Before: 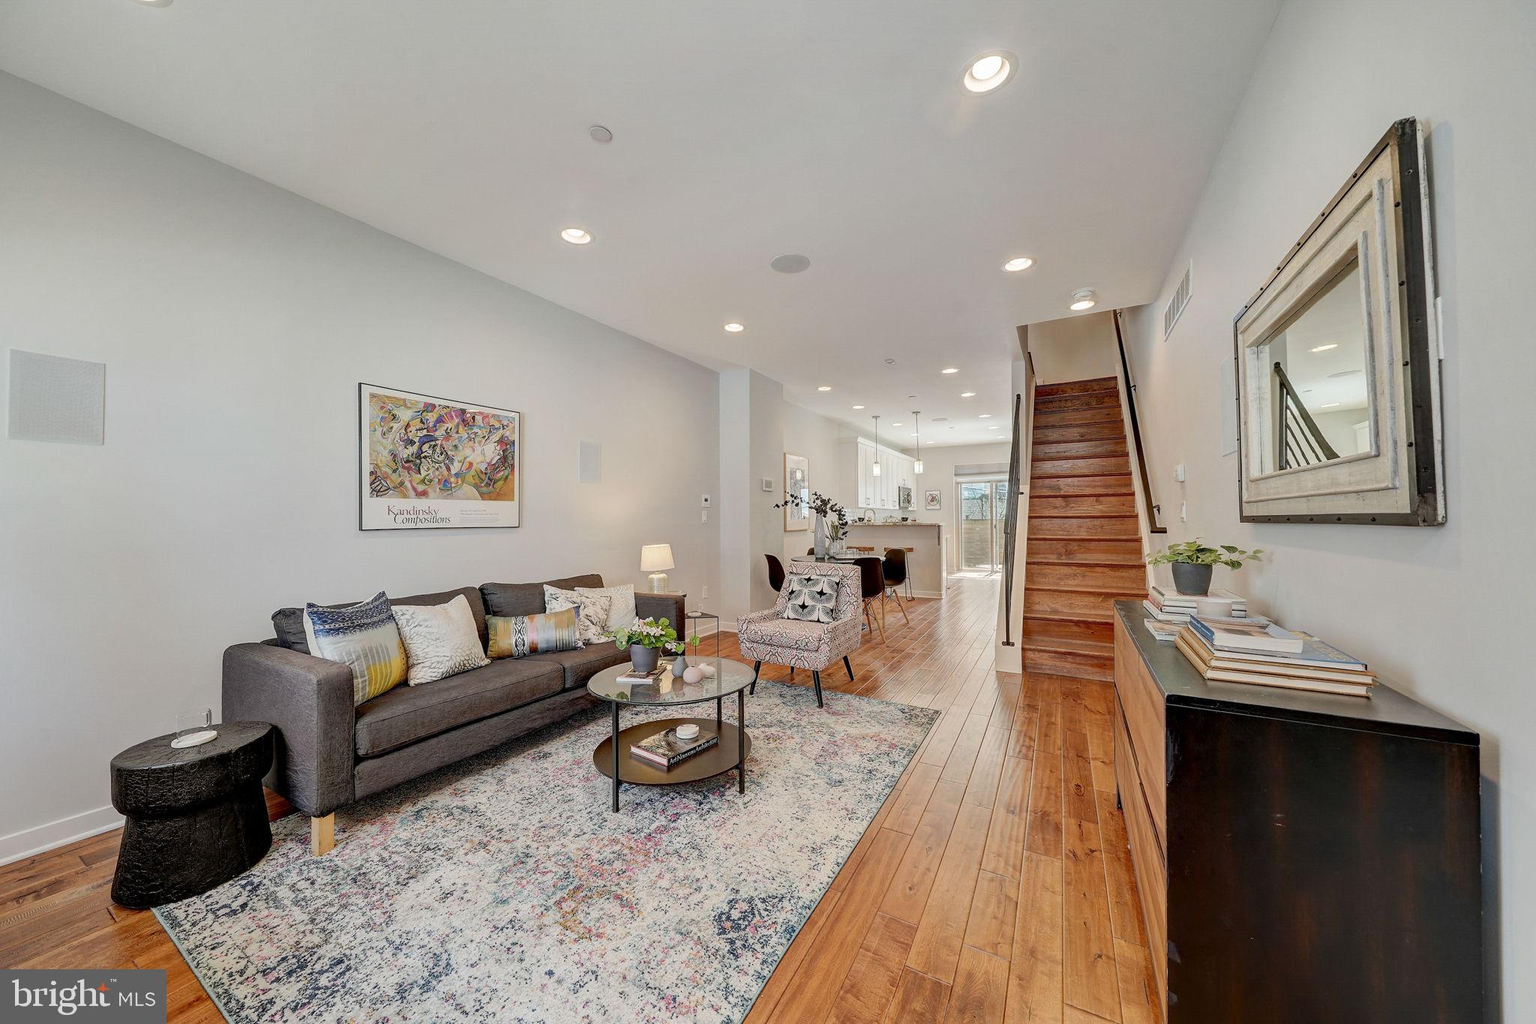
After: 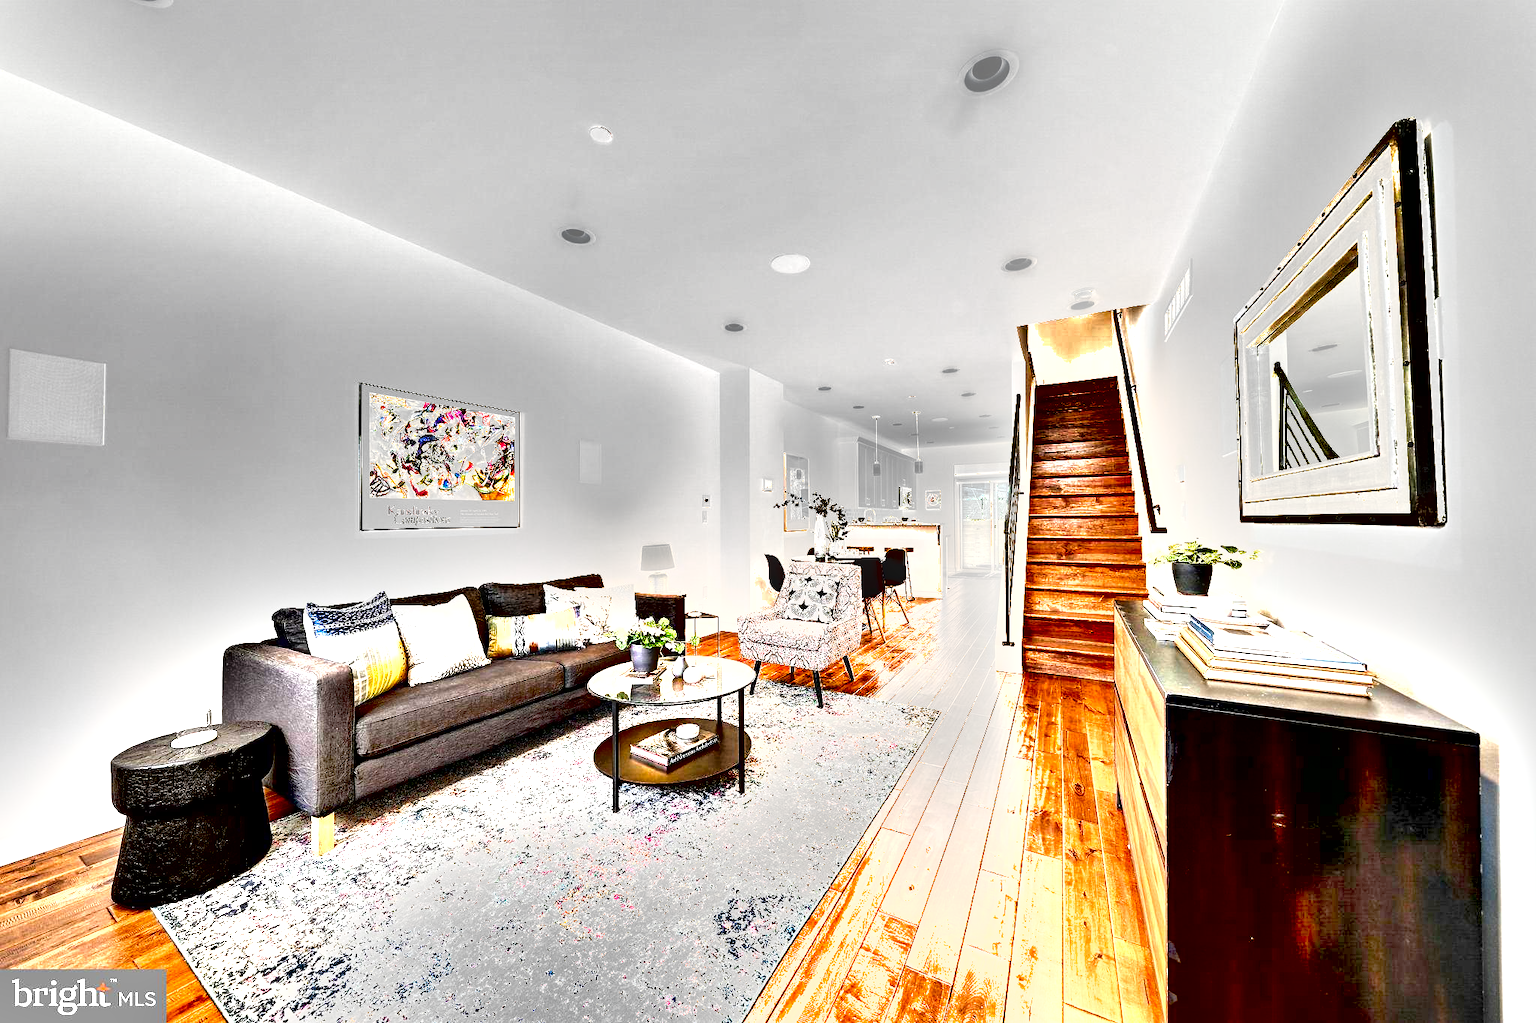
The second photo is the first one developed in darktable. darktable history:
tone equalizer: -8 EV -0.417 EV, -7 EV -0.389 EV, -6 EV -0.333 EV, -5 EV -0.222 EV, -3 EV 0.222 EV, -2 EV 0.333 EV, -1 EV 0.389 EV, +0 EV 0.417 EV, edges refinement/feathering 500, mask exposure compensation -1.57 EV, preserve details no
local contrast: mode bilateral grid, contrast 20, coarseness 100, detail 150%, midtone range 0.2
exposure: black level correction 0.016, exposure 1.774 EV, compensate highlight preservation false
shadows and highlights: soften with gaussian
